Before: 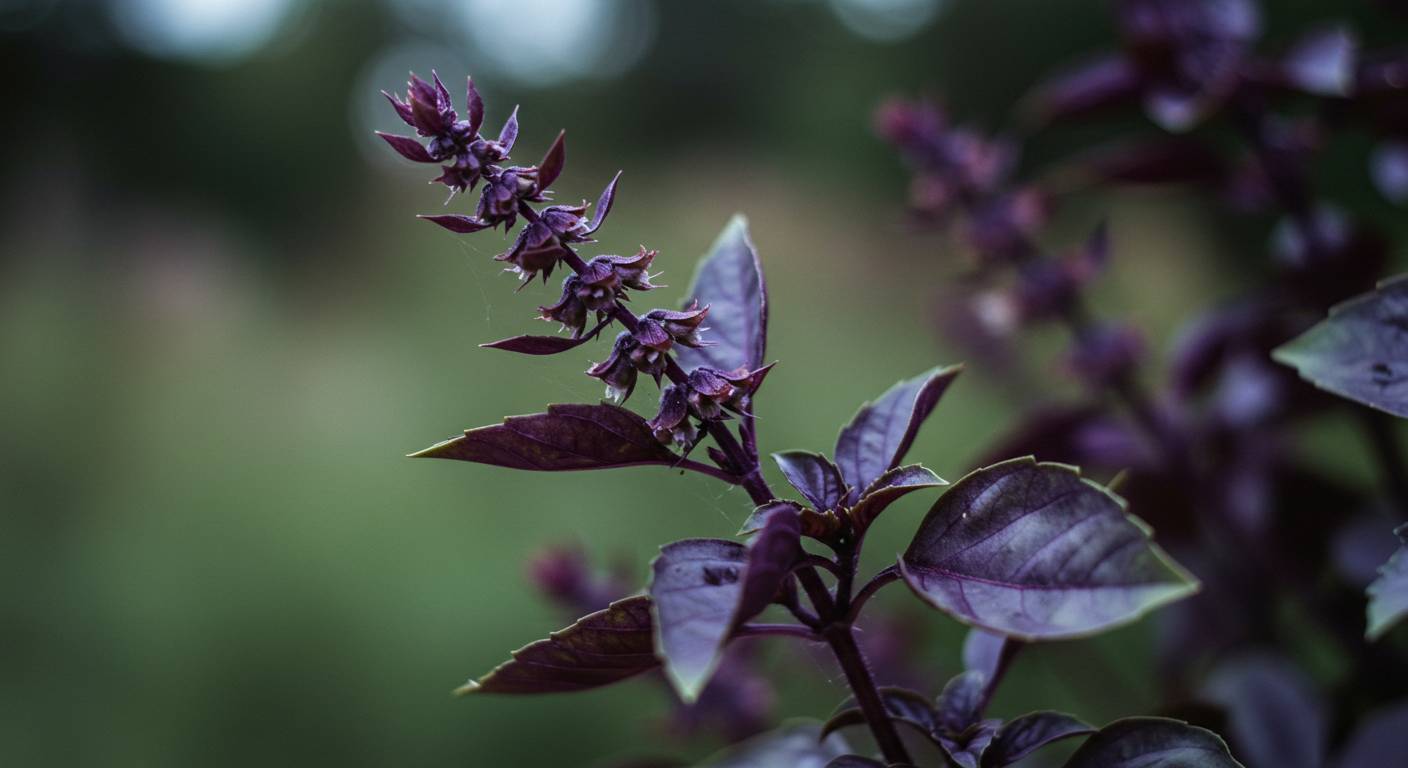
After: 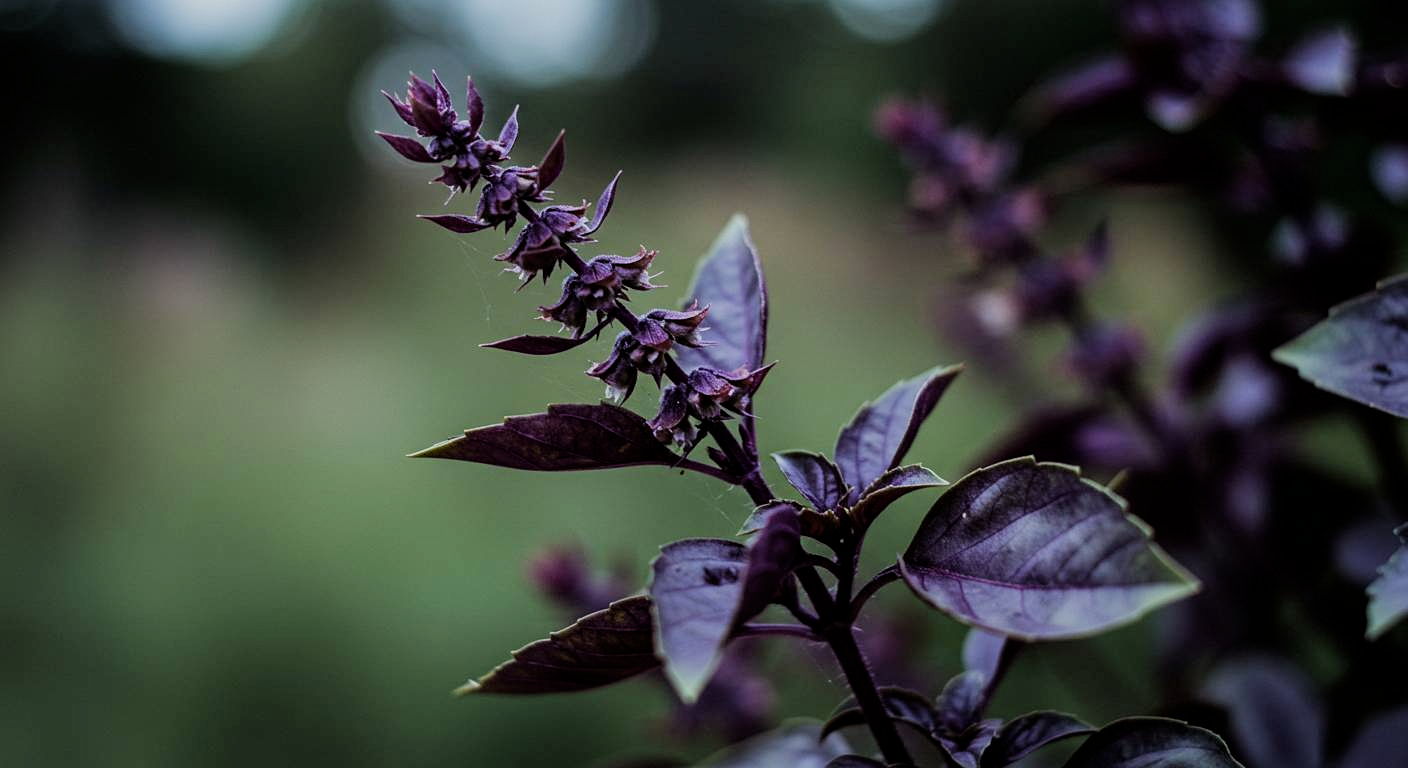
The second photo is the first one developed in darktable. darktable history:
sharpen: radius 1.272, amount 0.305, threshold 0
exposure: black level correction 0.002, exposure 0.15 EV, compensate highlight preservation false
filmic rgb: black relative exposure -7.65 EV, white relative exposure 4.56 EV, hardness 3.61, contrast 1.05
